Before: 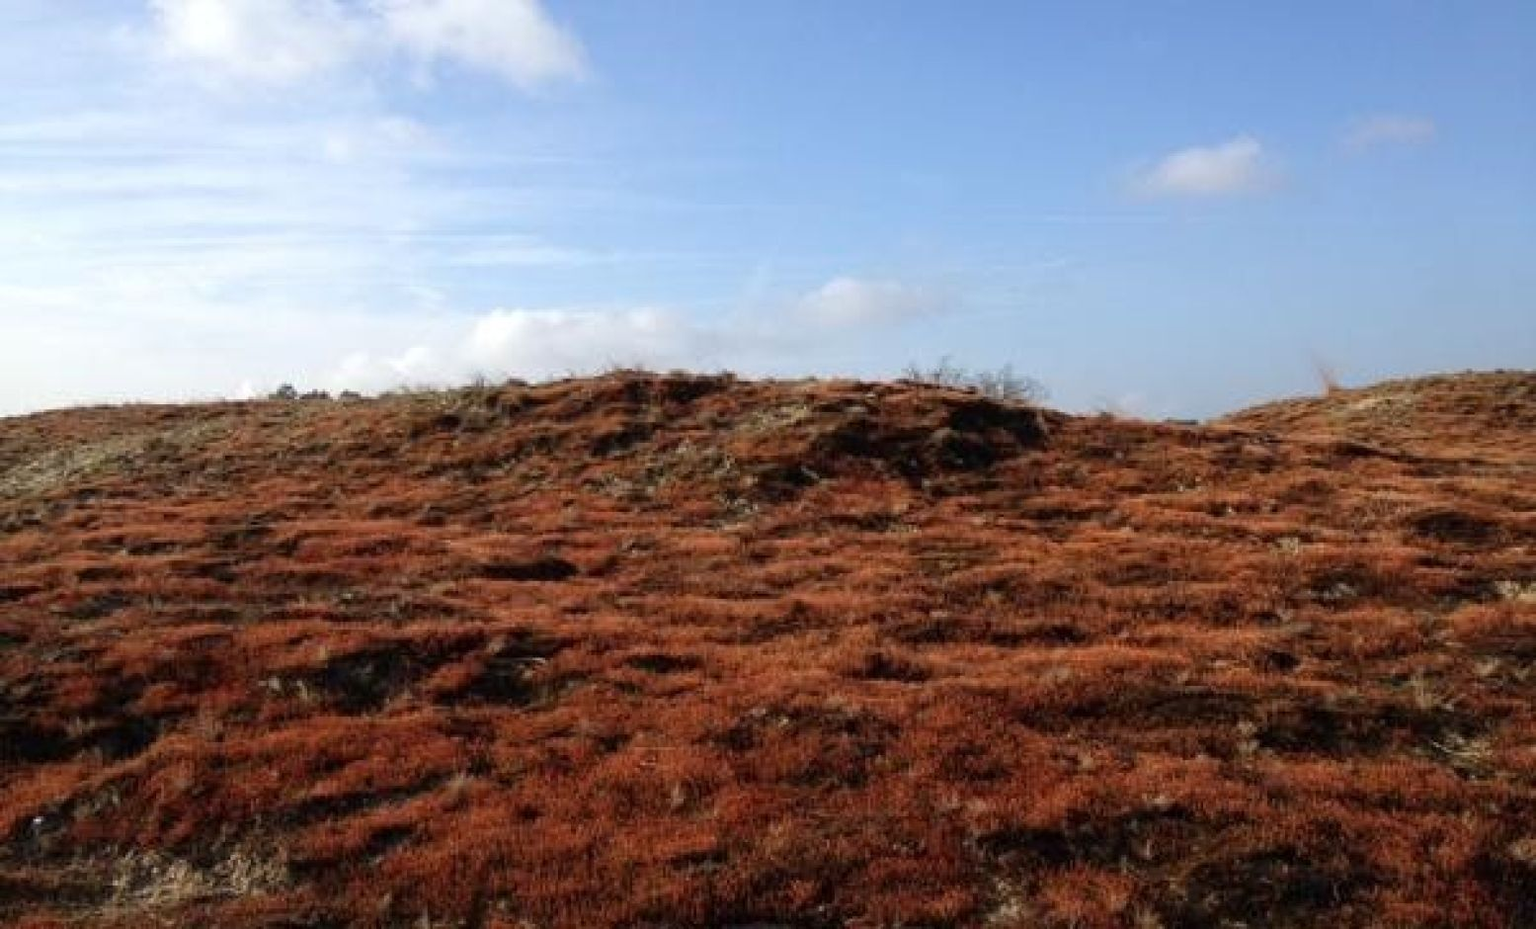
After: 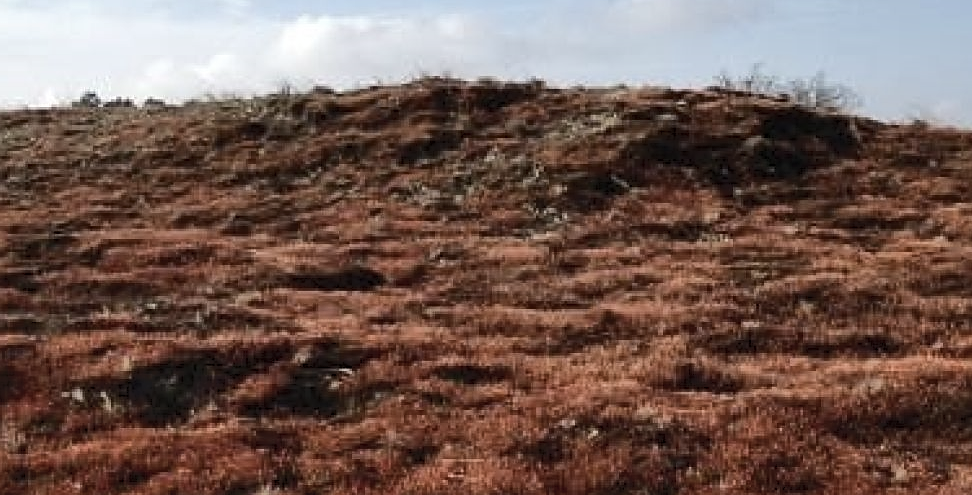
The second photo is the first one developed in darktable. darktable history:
crop: left 12.871%, top 31.625%, right 24.598%, bottom 15.618%
tone curve: curves: ch0 [(0, 0) (0.003, 0.005) (0.011, 0.021) (0.025, 0.042) (0.044, 0.065) (0.069, 0.074) (0.1, 0.092) (0.136, 0.123) (0.177, 0.159) (0.224, 0.2) (0.277, 0.252) (0.335, 0.32) (0.399, 0.392) (0.468, 0.468) (0.543, 0.549) (0.623, 0.638) (0.709, 0.721) (0.801, 0.812) (0.898, 0.896) (1, 1)], color space Lab, independent channels, preserve colors none
shadows and highlights: low approximation 0.01, soften with gaussian
sharpen: on, module defaults
contrast brightness saturation: contrast 0.103, saturation -0.365
